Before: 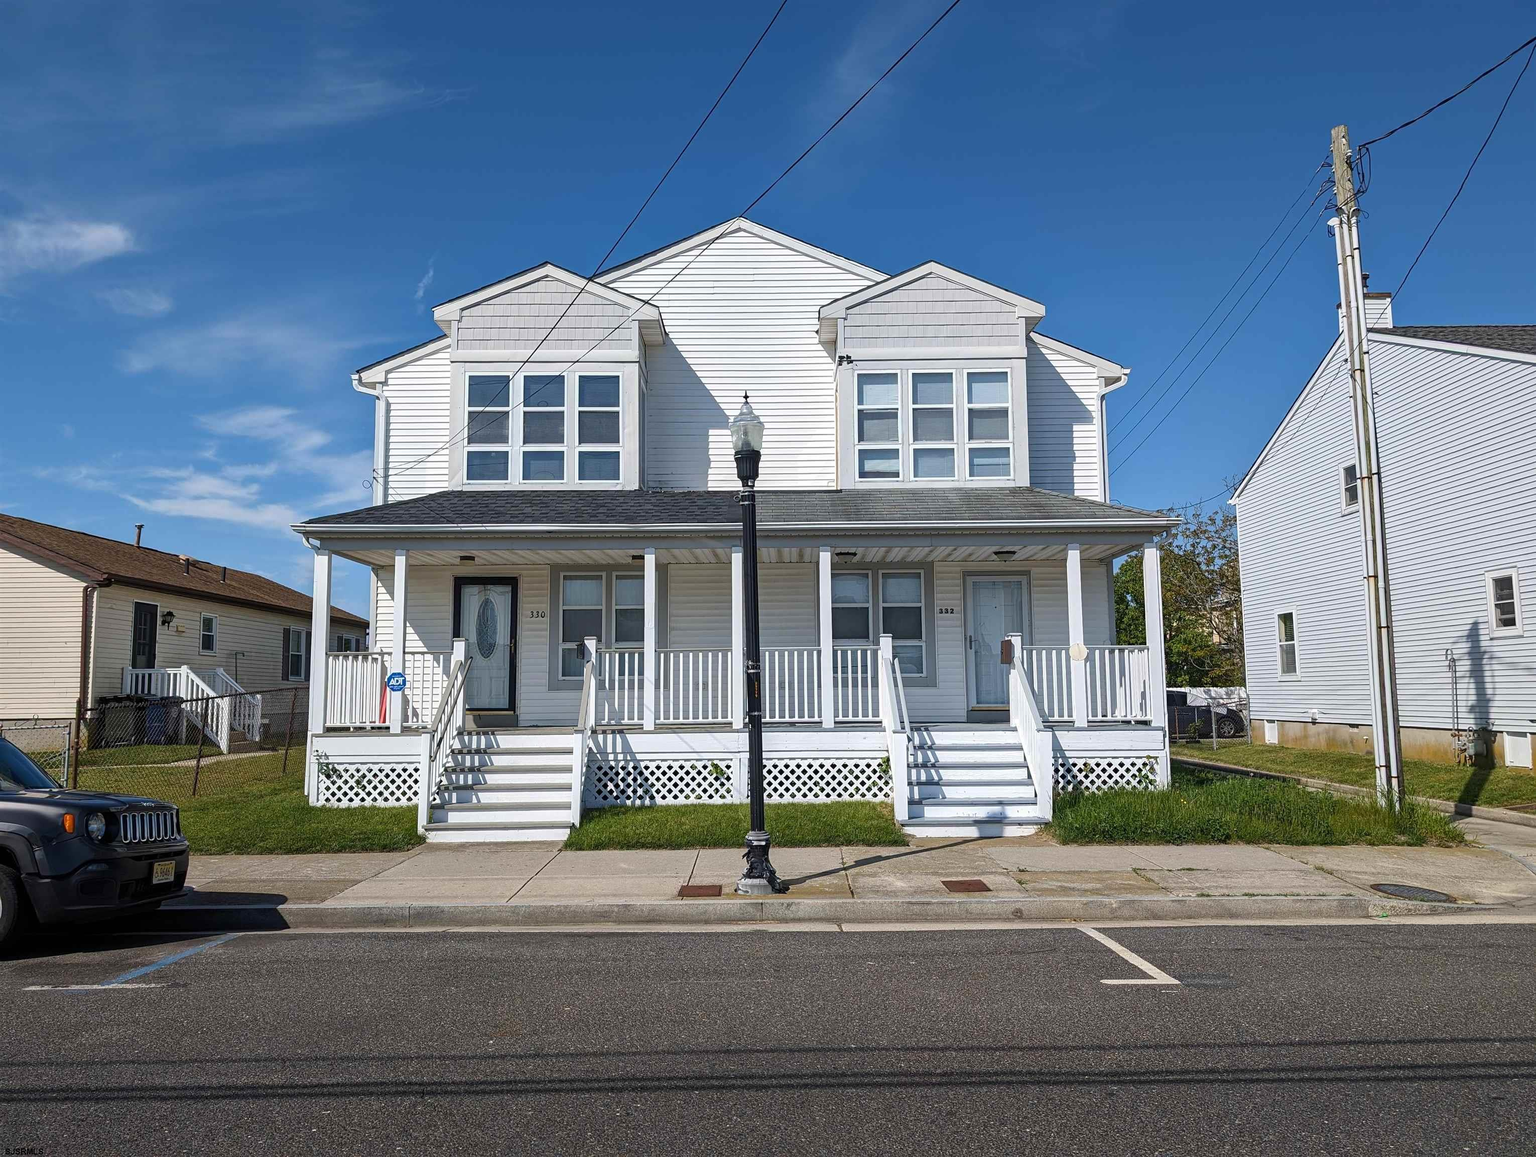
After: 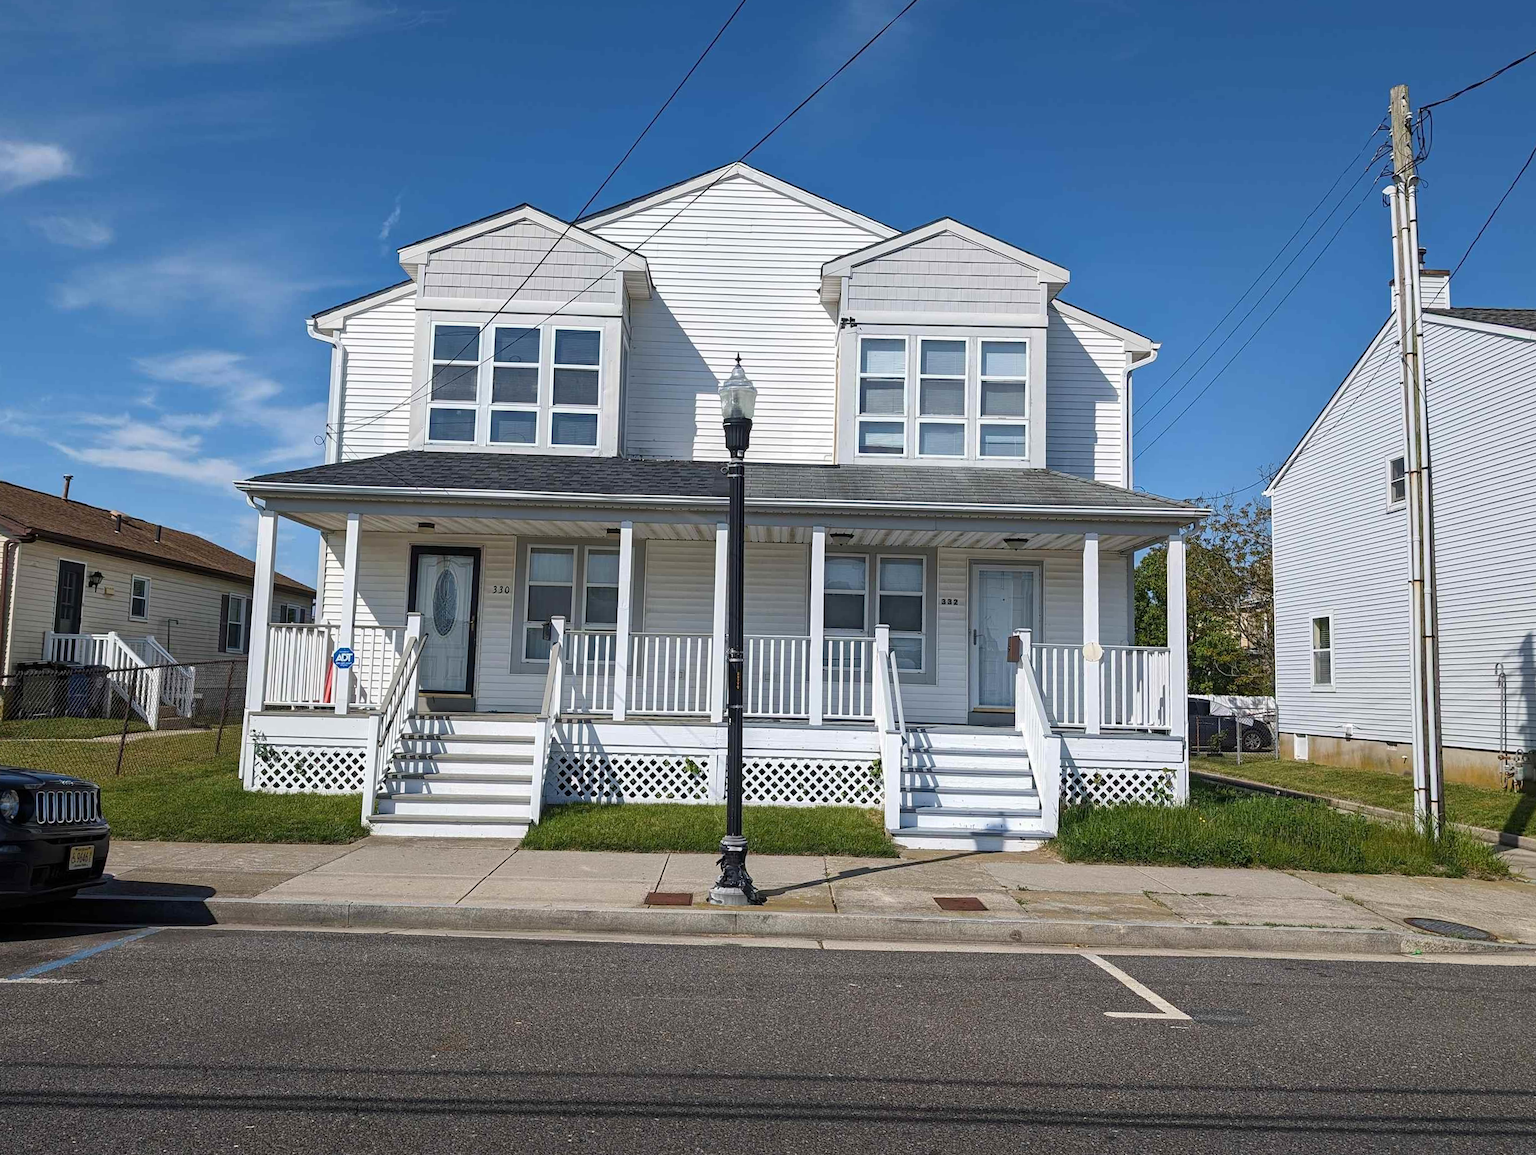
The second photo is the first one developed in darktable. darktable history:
crop and rotate: angle -2.04°, left 3.138%, top 3.912%, right 1.463%, bottom 0.73%
